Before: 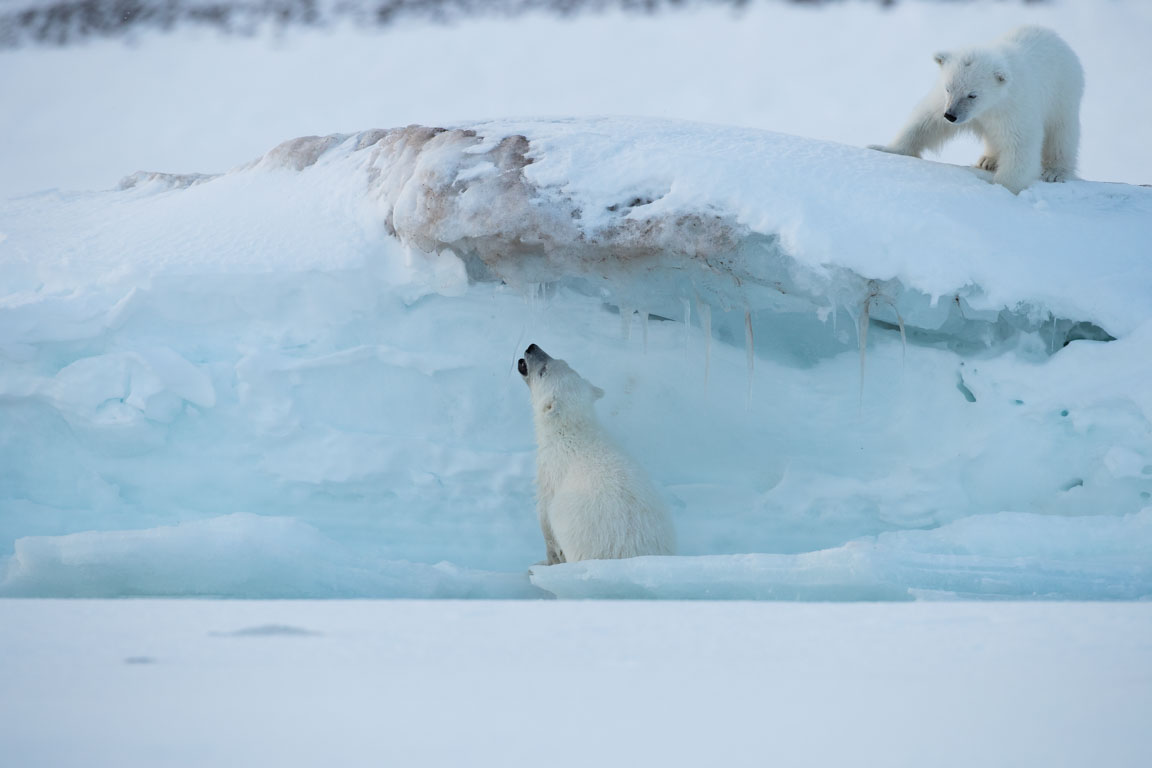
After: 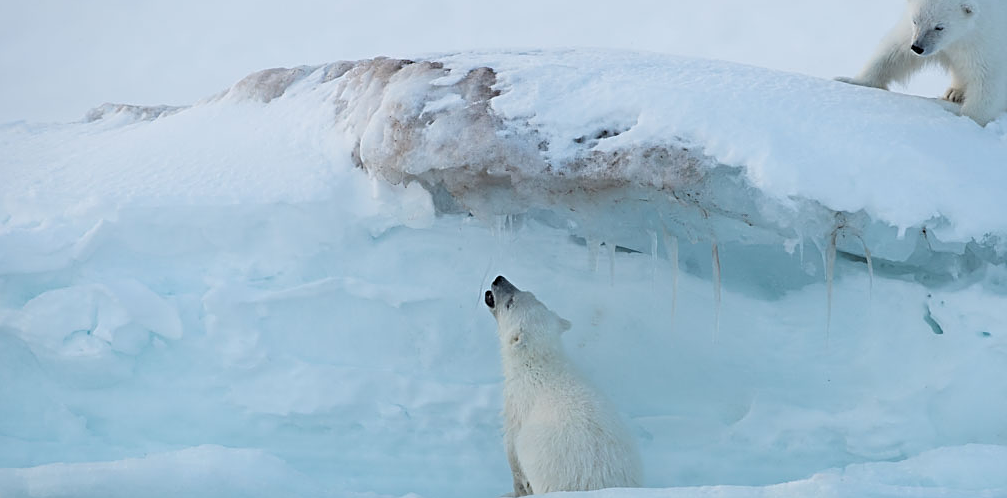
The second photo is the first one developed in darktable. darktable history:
crop: left 2.901%, top 8.893%, right 9.677%, bottom 26.207%
sharpen: amount 0.537
